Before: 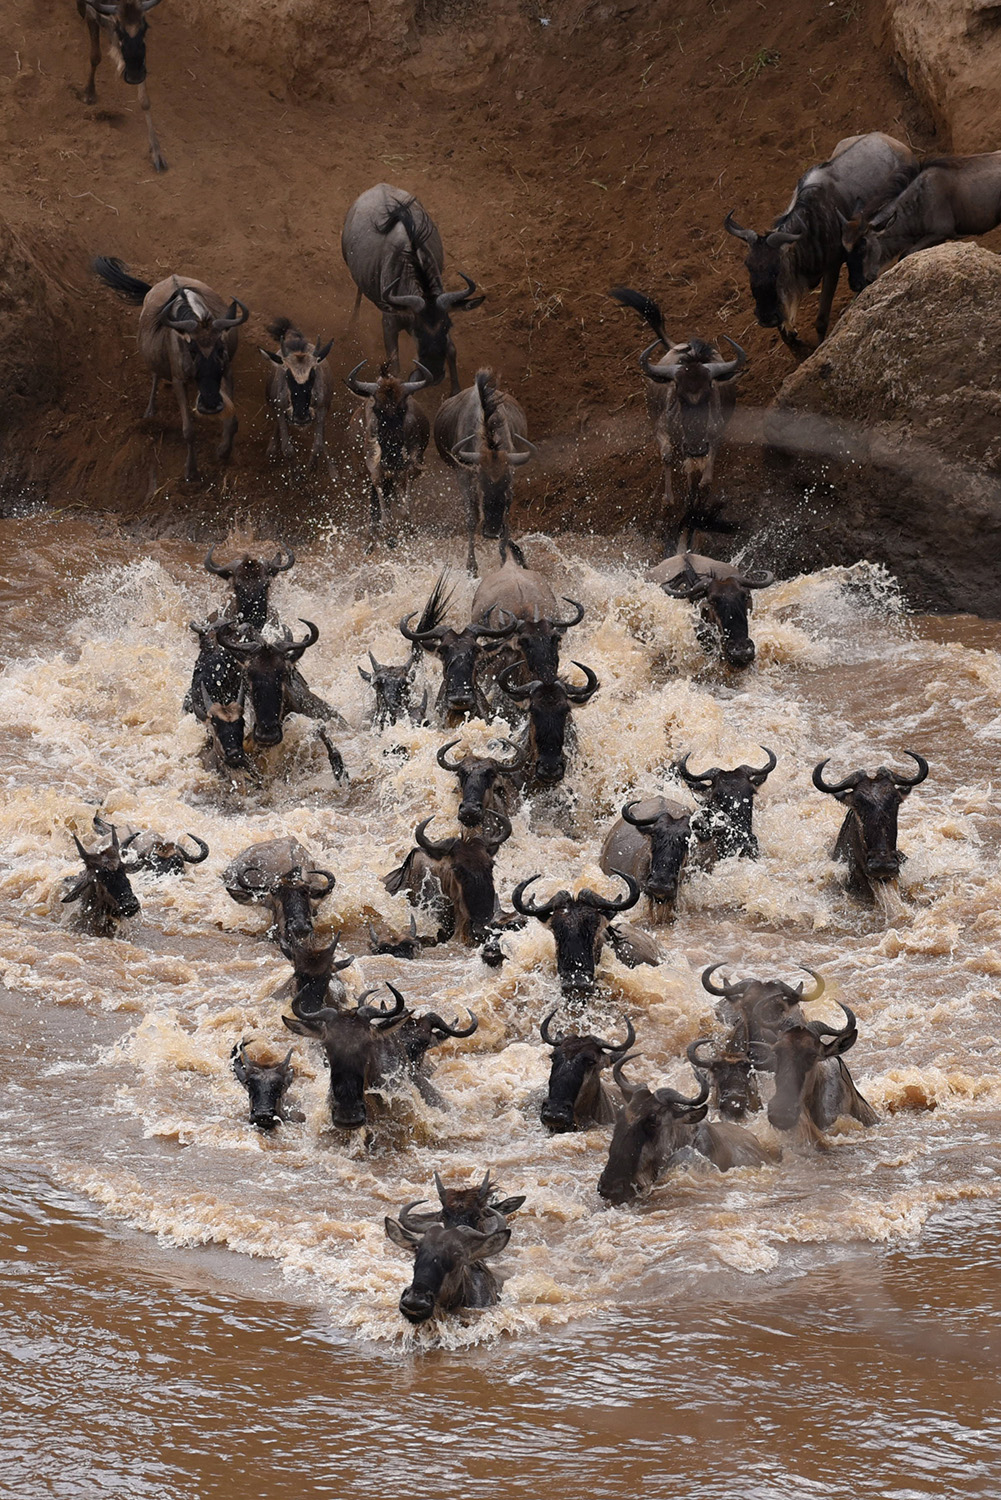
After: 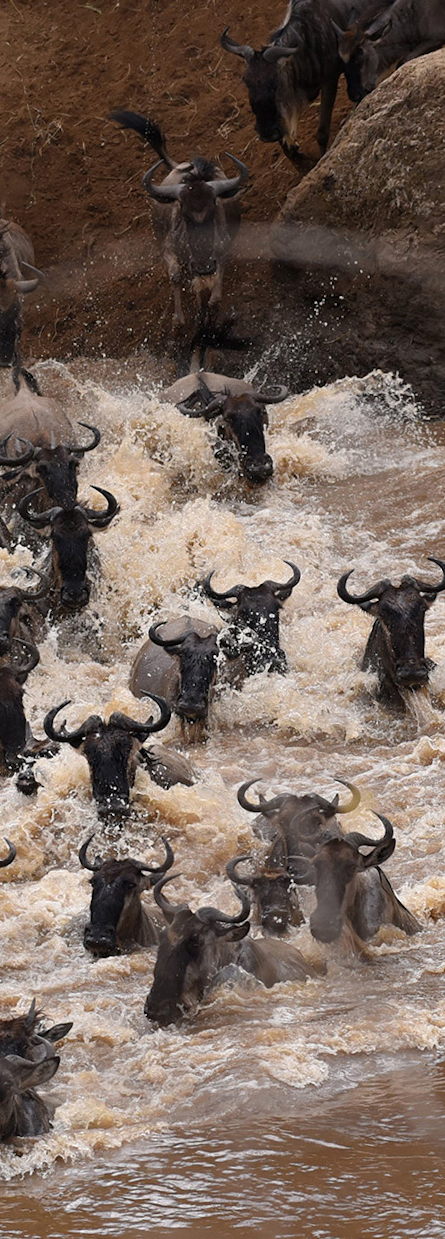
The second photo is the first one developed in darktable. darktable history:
tone equalizer: on, module defaults
crop: left 47.628%, top 6.643%, right 7.874%
rotate and perspective: rotation -3°, crop left 0.031, crop right 0.968, crop top 0.07, crop bottom 0.93
